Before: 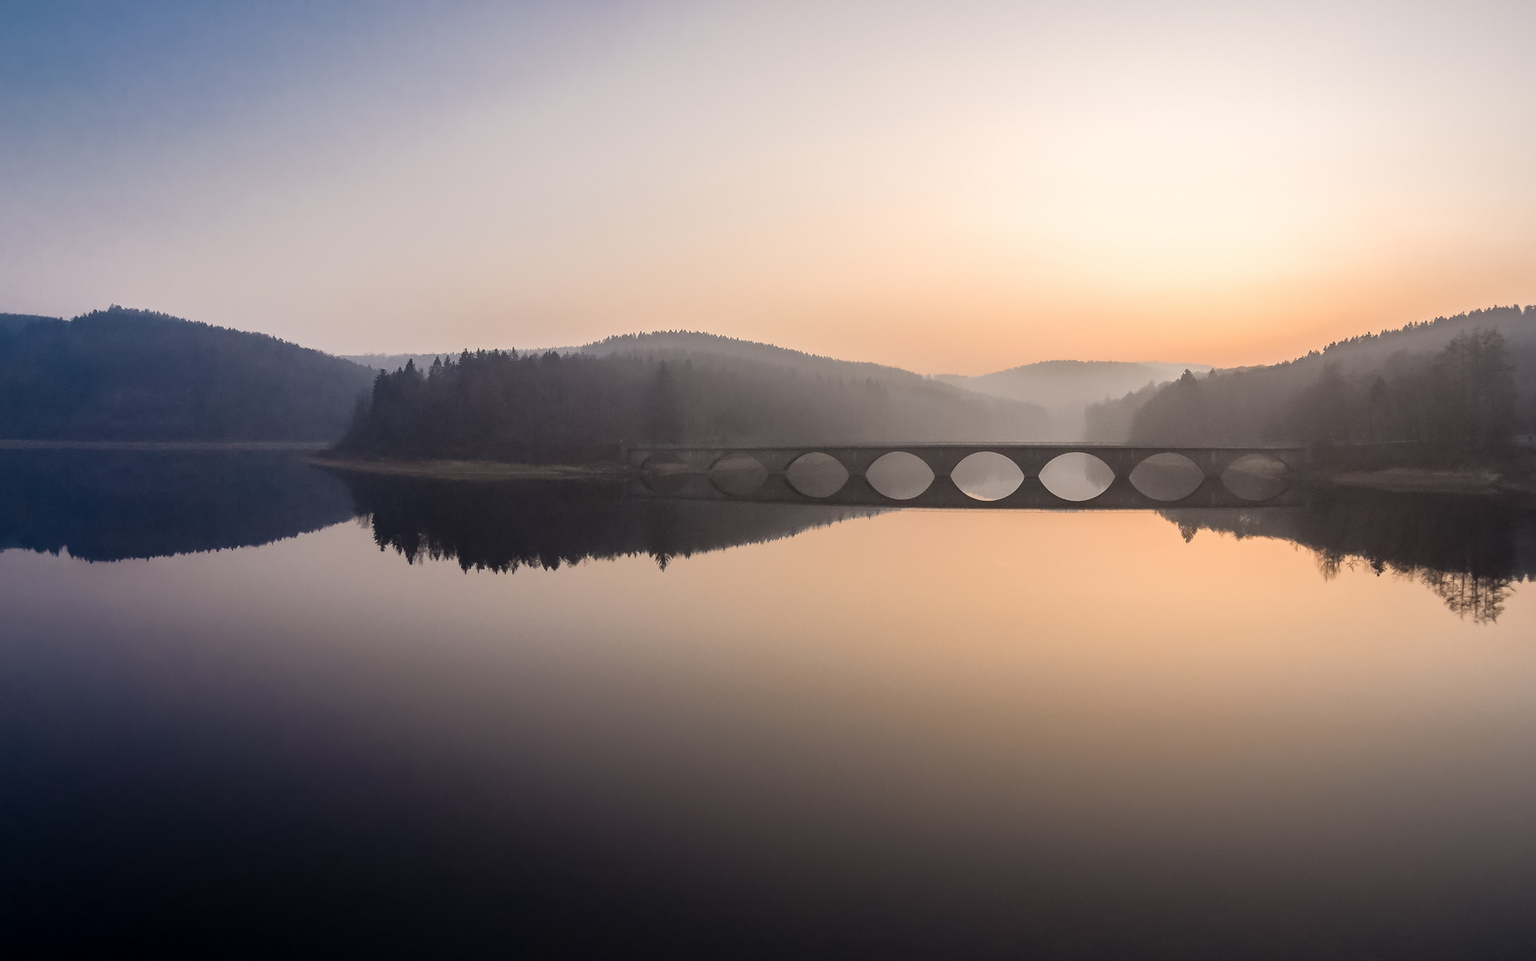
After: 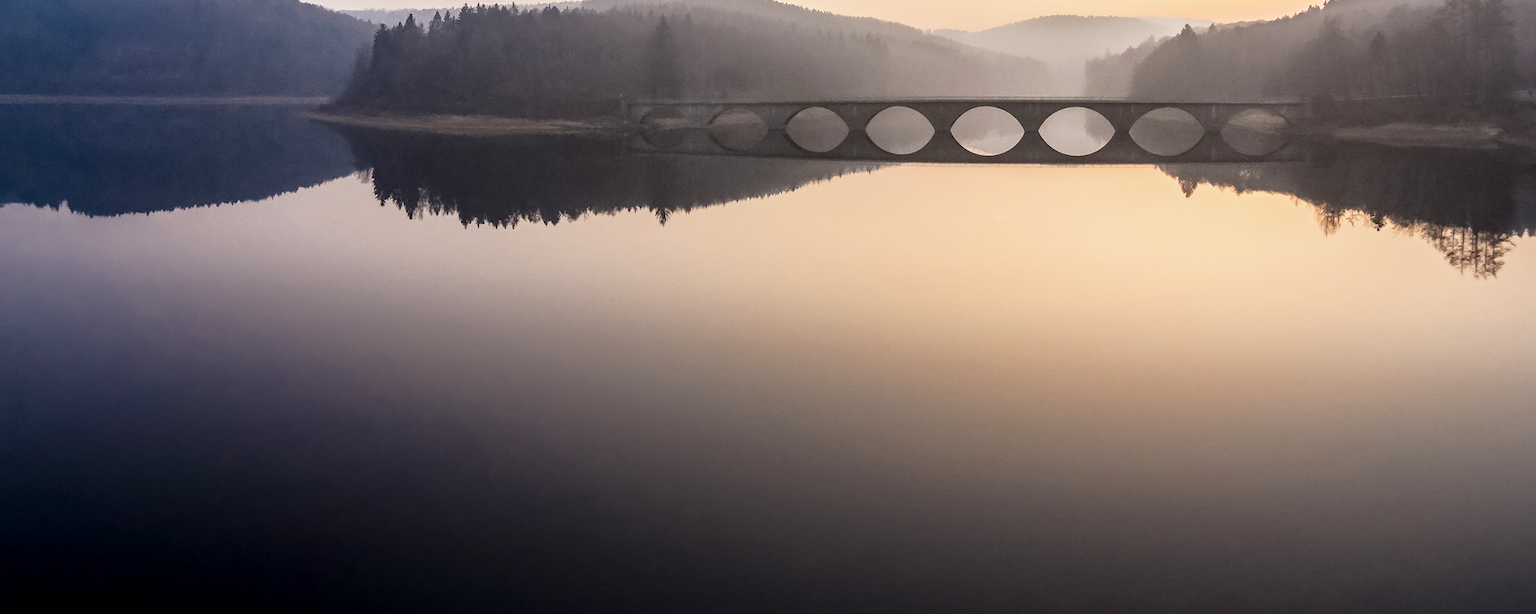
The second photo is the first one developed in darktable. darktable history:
crop and rotate: top 36.002%
local contrast: detail 130%
base curve: curves: ch0 [(0, 0) (0.088, 0.125) (0.176, 0.251) (0.354, 0.501) (0.613, 0.749) (1, 0.877)], preserve colors none
